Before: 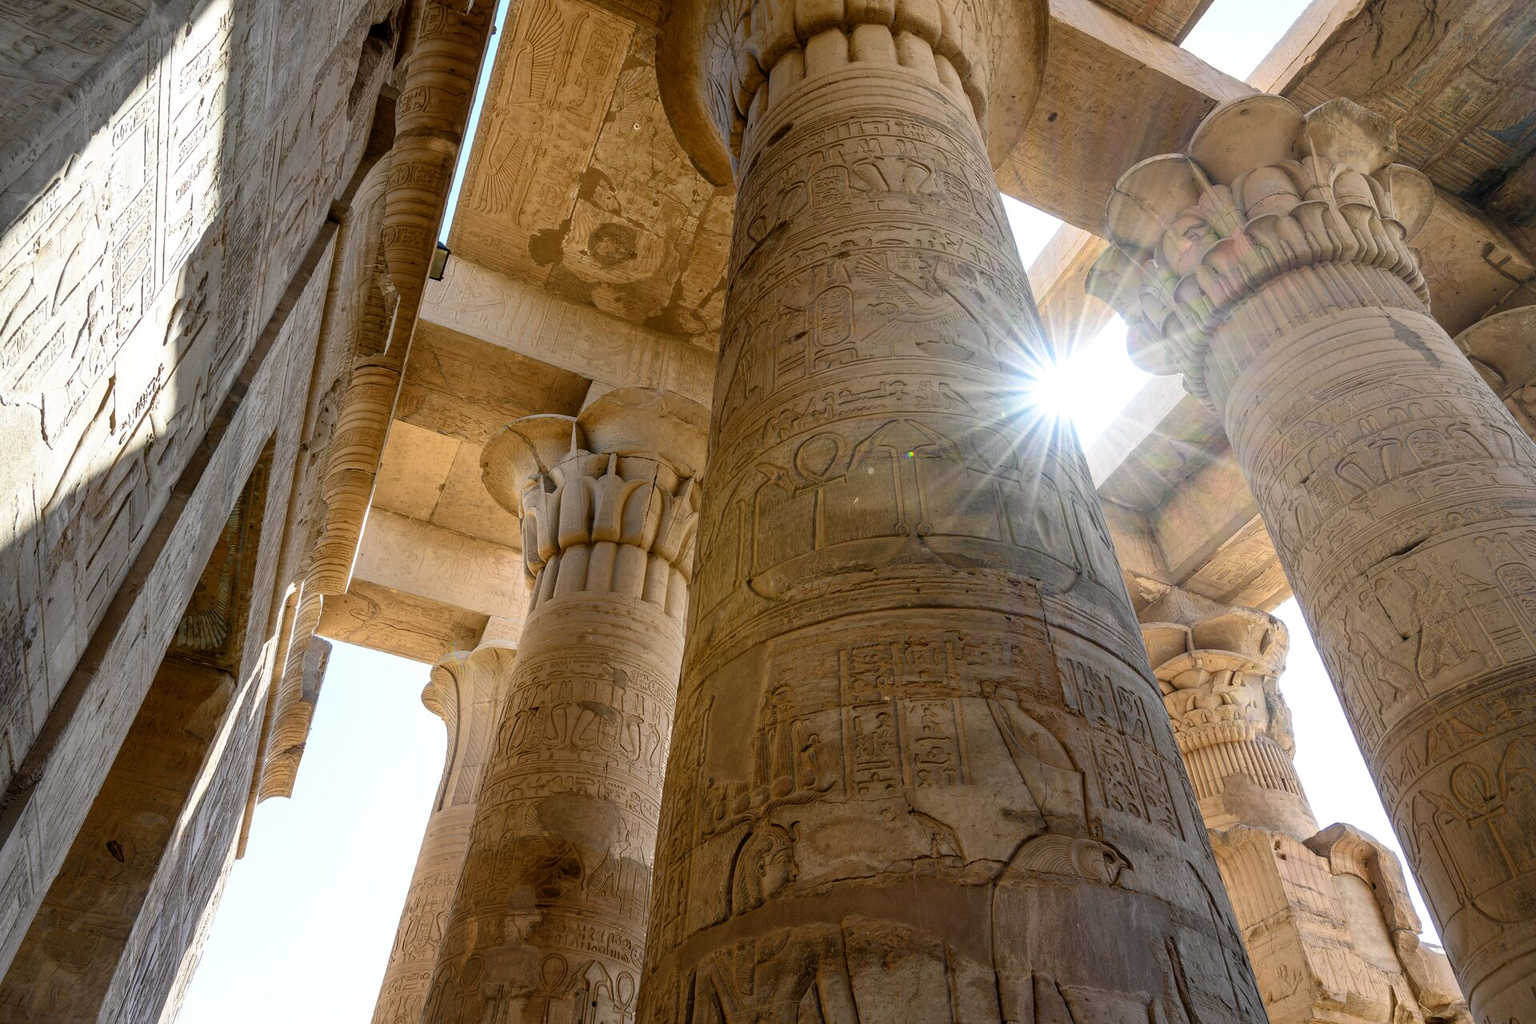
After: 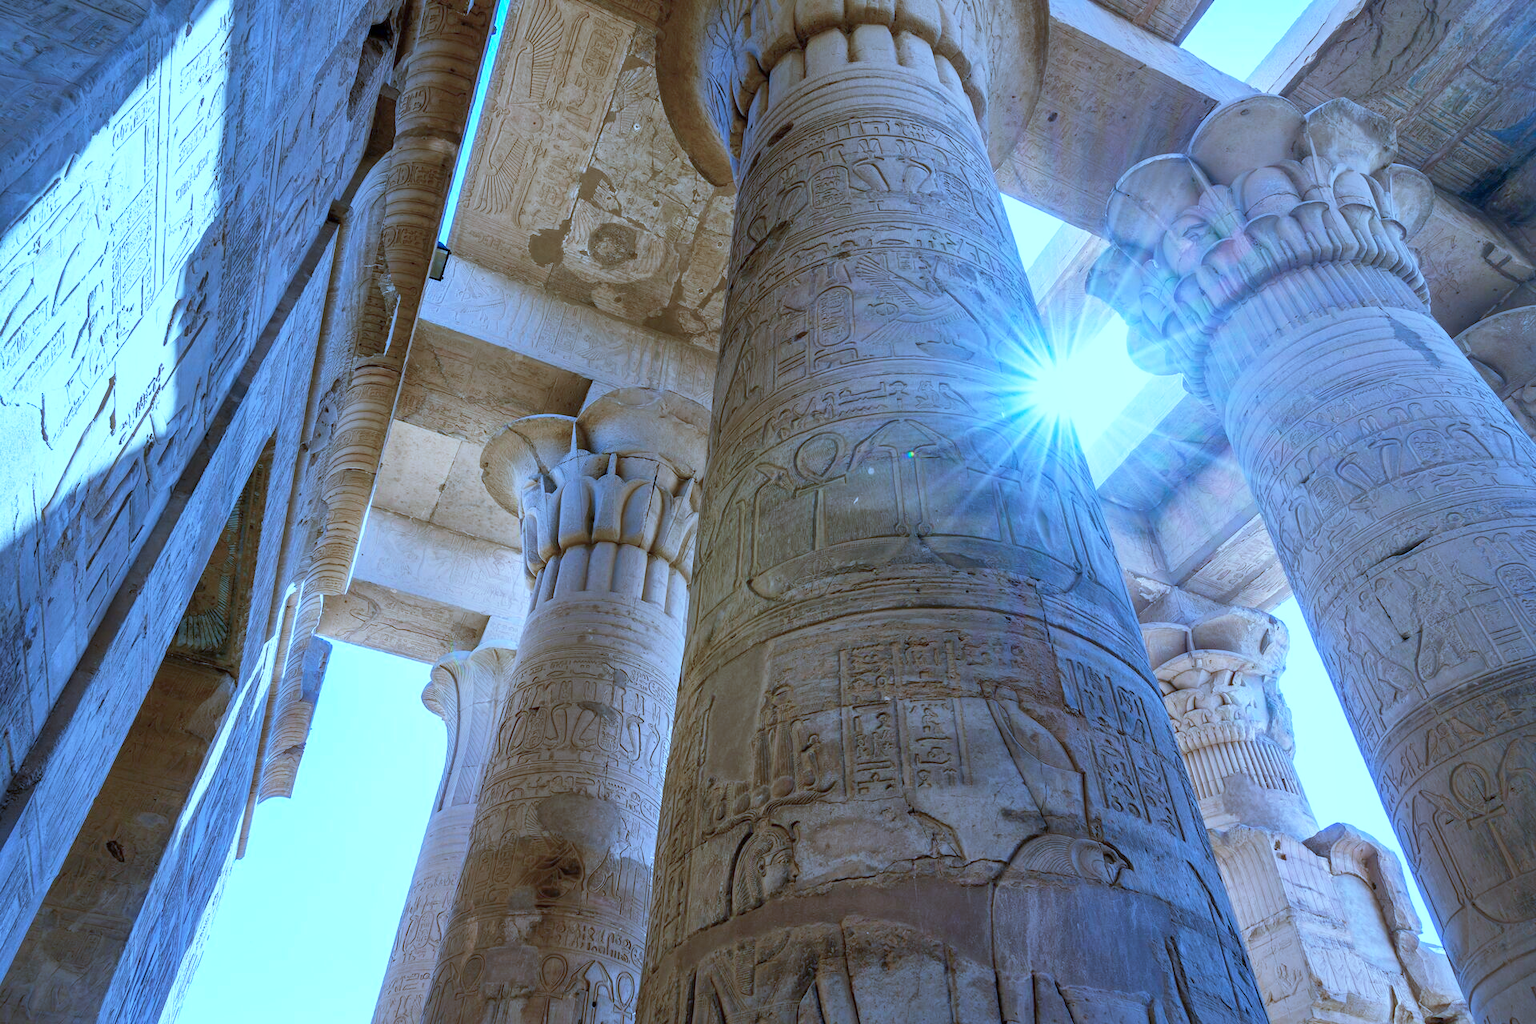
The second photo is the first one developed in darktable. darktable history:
base curve: curves: ch0 [(0, 0) (0.666, 0.806) (1, 1)], preserve colors none
shadows and highlights: on, module defaults
color calibration: gray › normalize channels true, illuminant as shot in camera, x 0.461, y 0.42, temperature 2695.56 K, gamut compression 0.019
